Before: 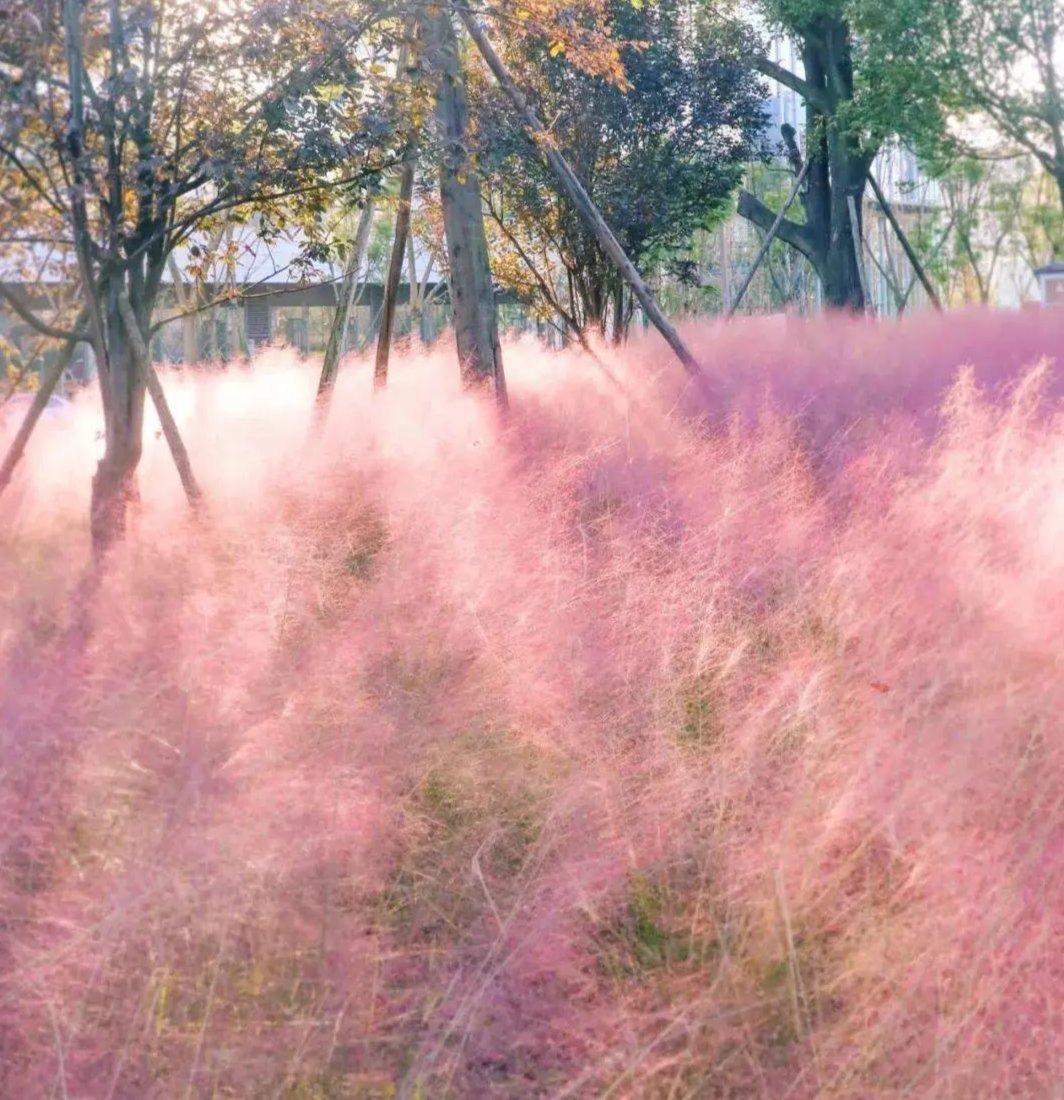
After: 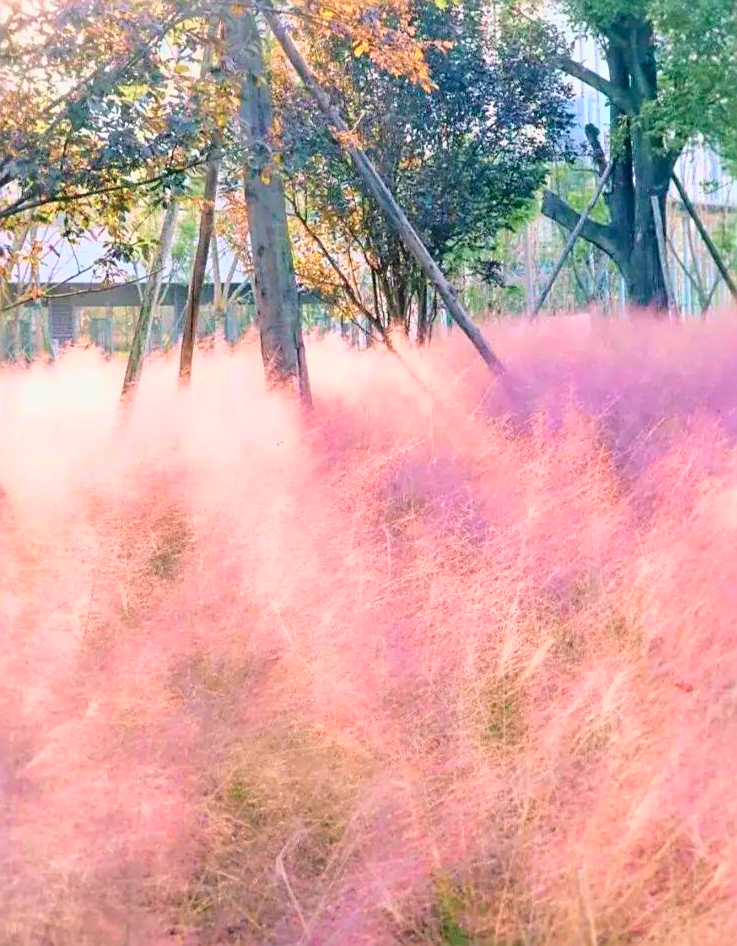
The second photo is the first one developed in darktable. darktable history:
tone curve: curves: ch0 [(0, 0) (0.091, 0.077) (0.389, 0.458) (0.745, 0.82) (0.844, 0.908) (0.909, 0.942) (1, 0.973)]; ch1 [(0, 0) (0.437, 0.404) (0.5, 0.5) (0.529, 0.556) (0.58, 0.603) (0.616, 0.649) (1, 1)]; ch2 [(0, 0) (0.442, 0.415) (0.5, 0.5) (0.535, 0.557) (0.585, 0.62) (1, 1)], color space Lab, independent channels, preserve colors none
crop: left 18.479%, right 12.2%, bottom 13.971%
sharpen: on, module defaults
